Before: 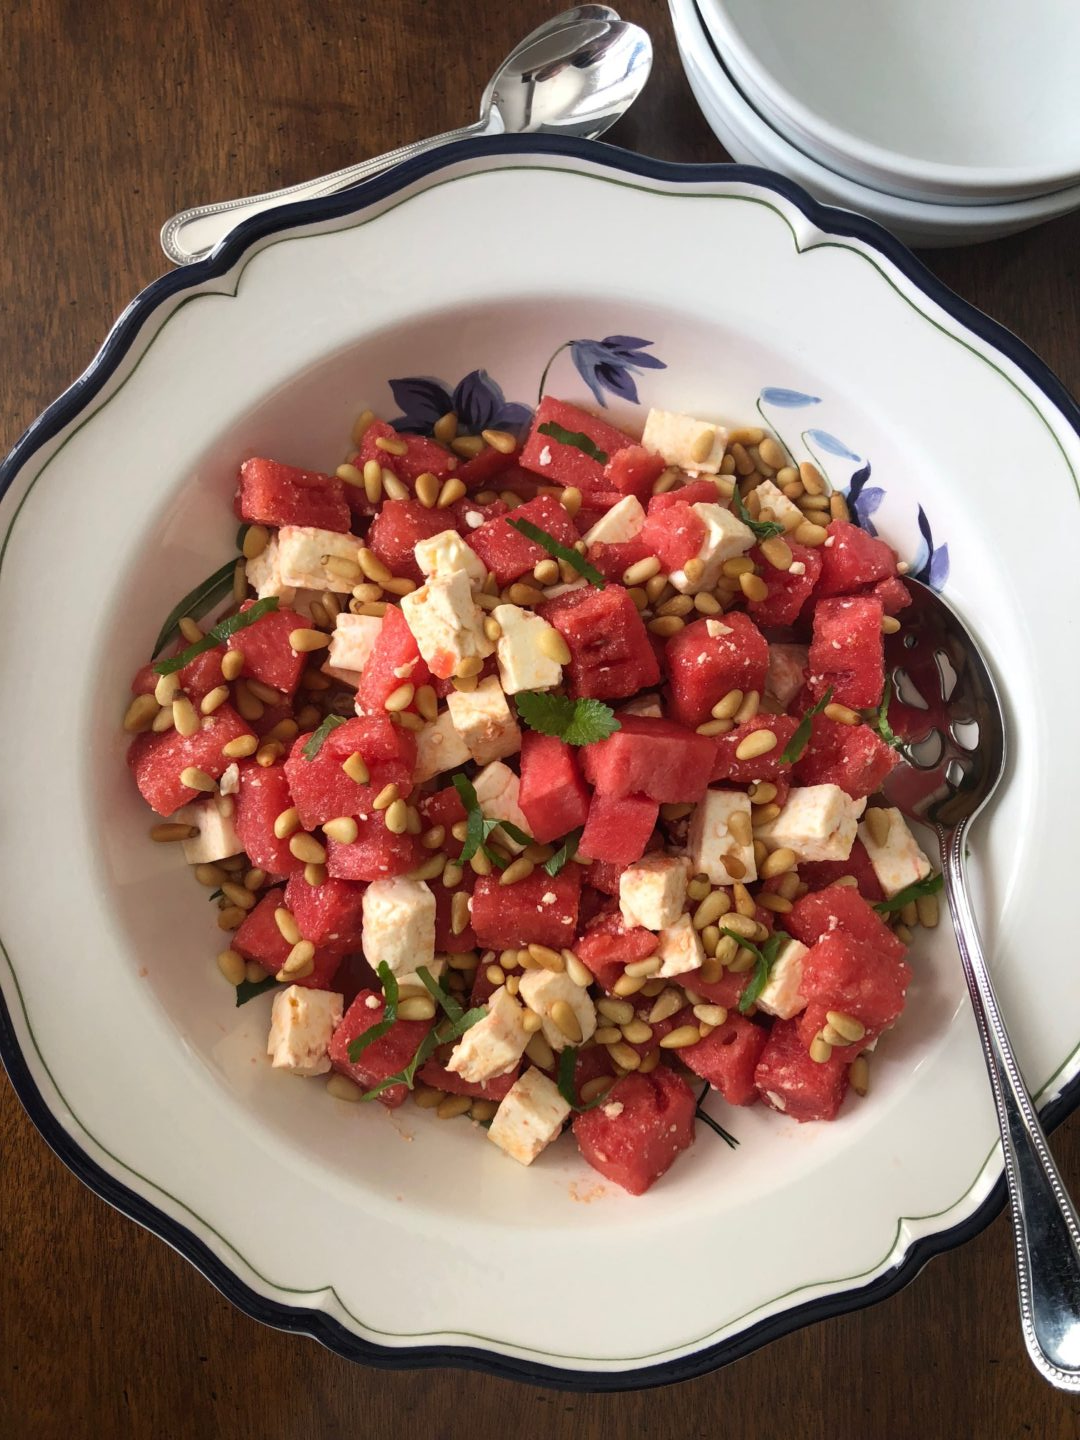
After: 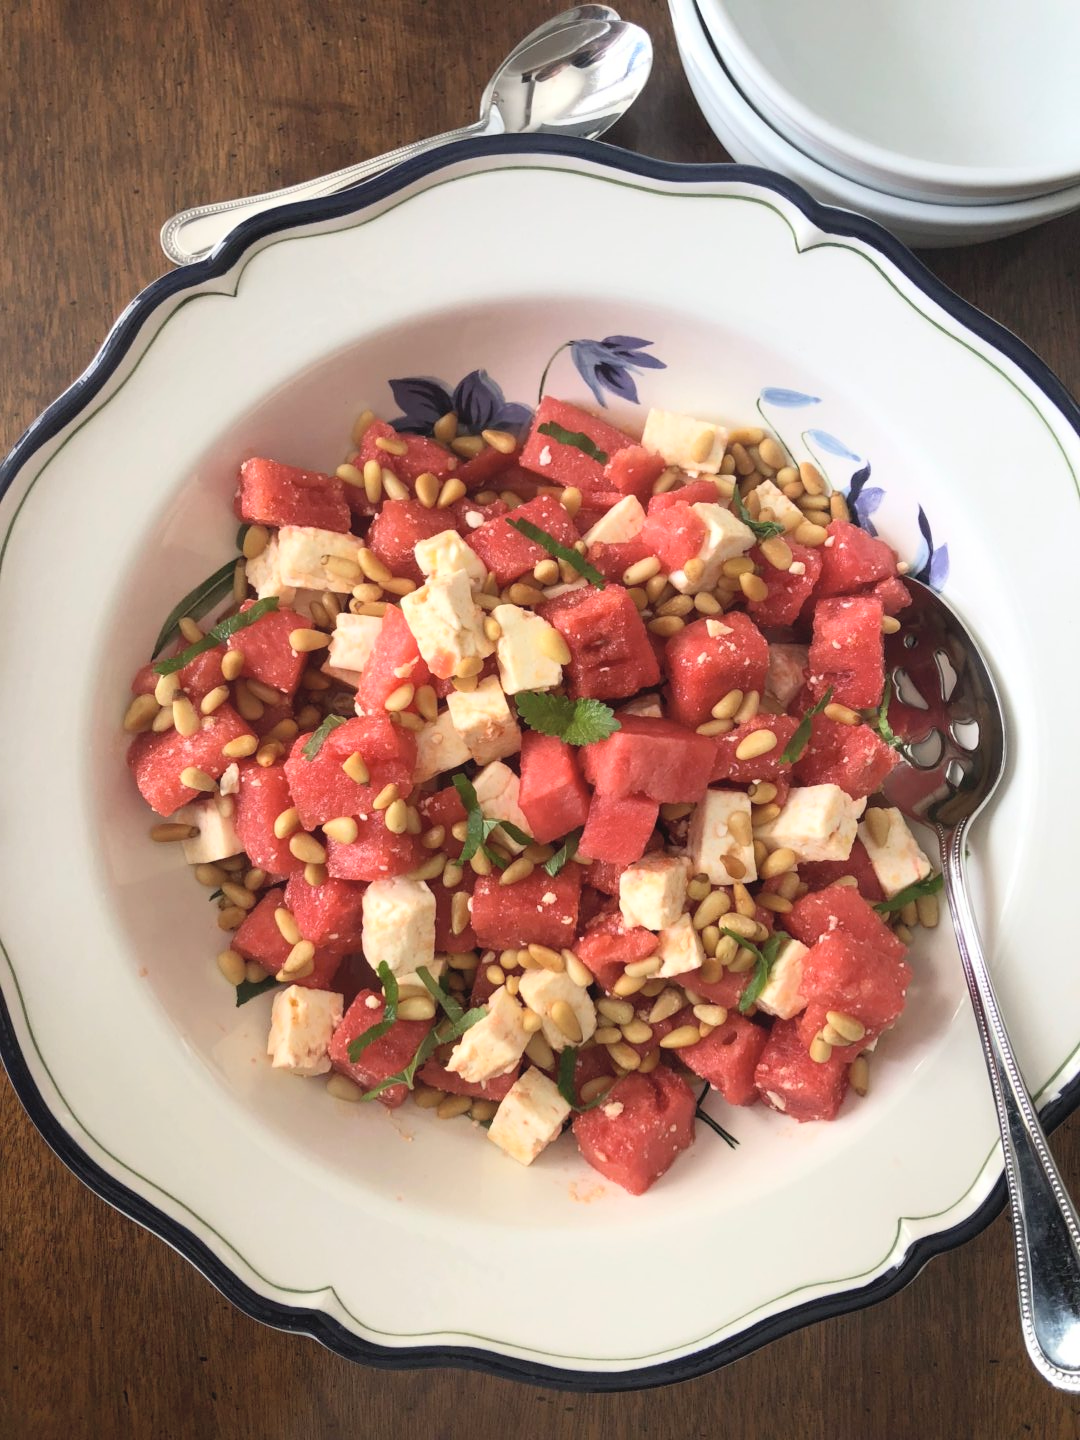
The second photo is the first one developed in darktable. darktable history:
contrast brightness saturation: contrast 0.138, brightness 0.221
